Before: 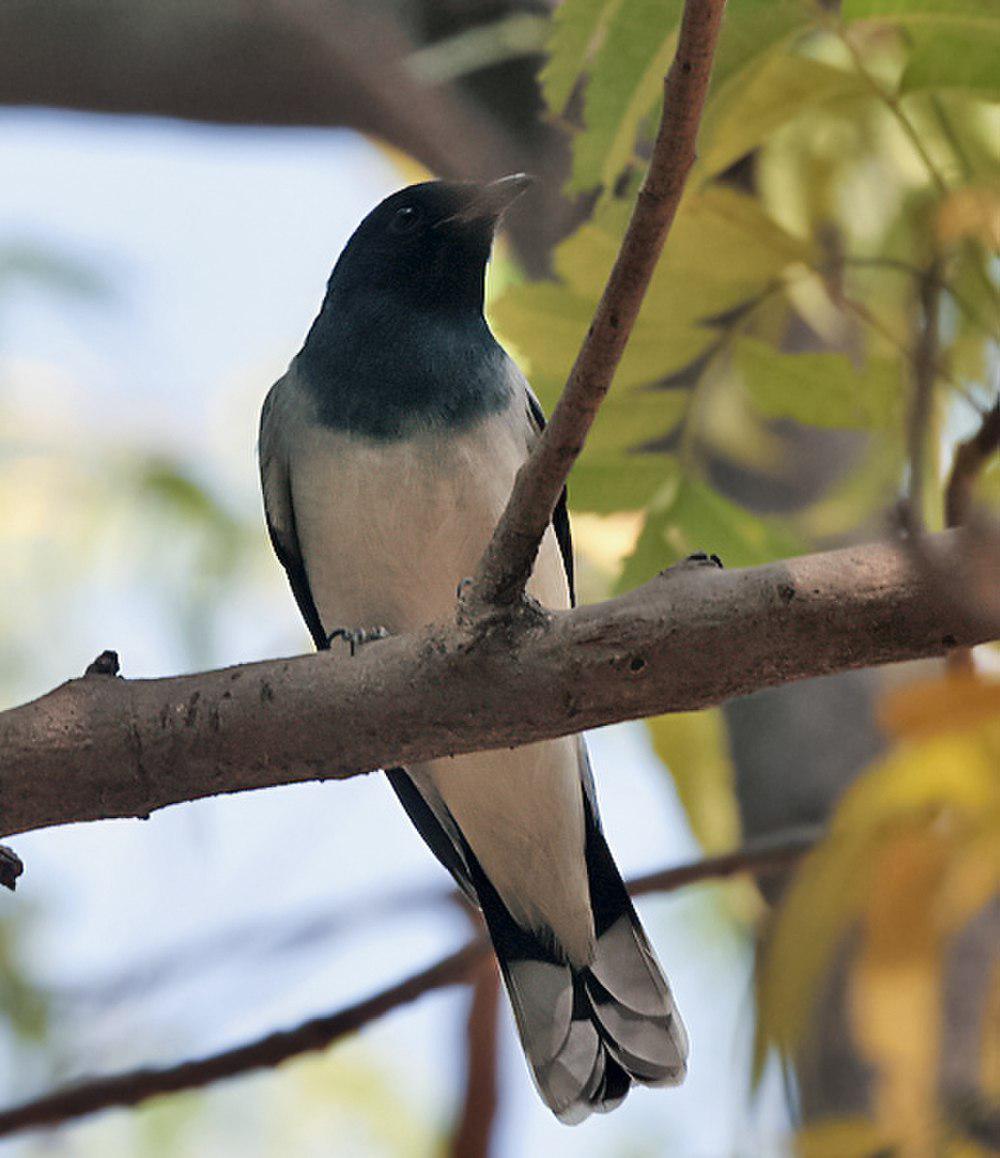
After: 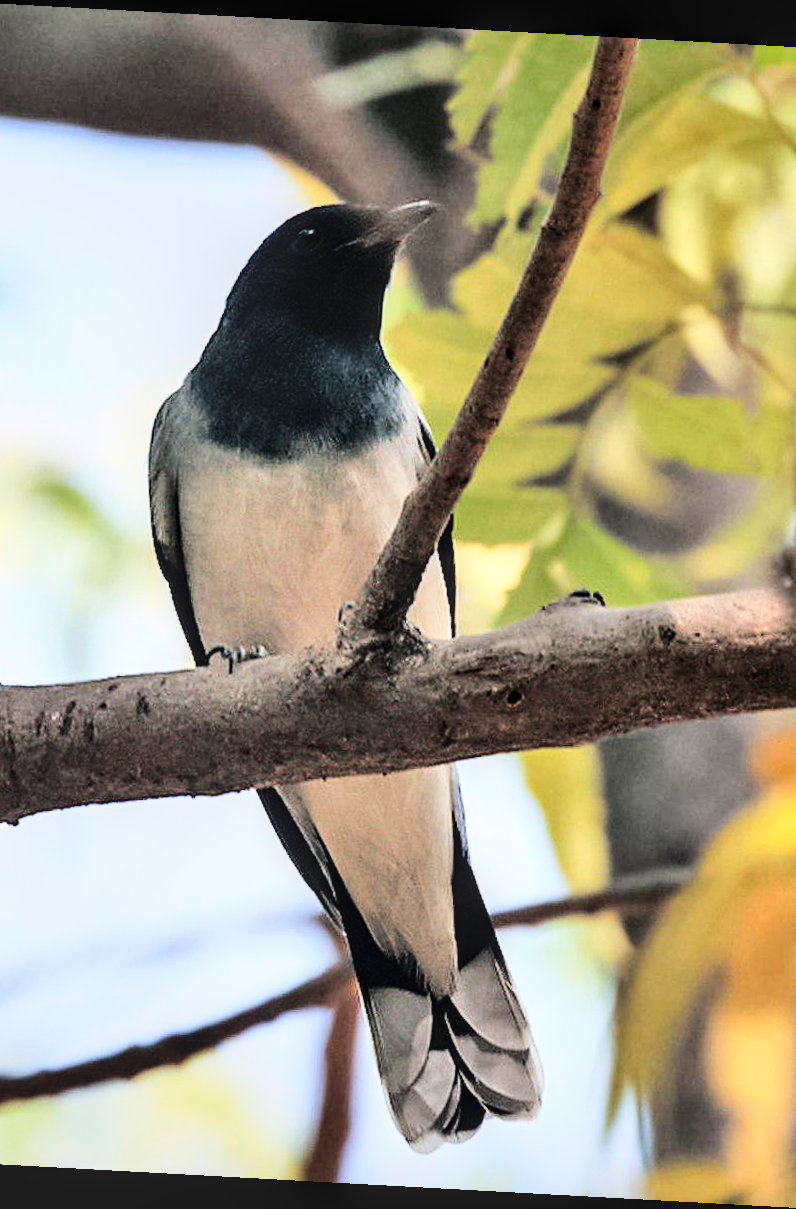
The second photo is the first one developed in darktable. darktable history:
base curve: curves: ch0 [(0, 0) (0, 0) (0.002, 0.001) (0.008, 0.003) (0.019, 0.011) (0.037, 0.037) (0.064, 0.11) (0.102, 0.232) (0.152, 0.379) (0.216, 0.524) (0.296, 0.665) (0.394, 0.789) (0.512, 0.881) (0.651, 0.945) (0.813, 0.986) (1, 1)]
crop and rotate: angle -3.13°, left 14.062%, top 0.045%, right 10.953%, bottom 0.093%
local contrast: on, module defaults
